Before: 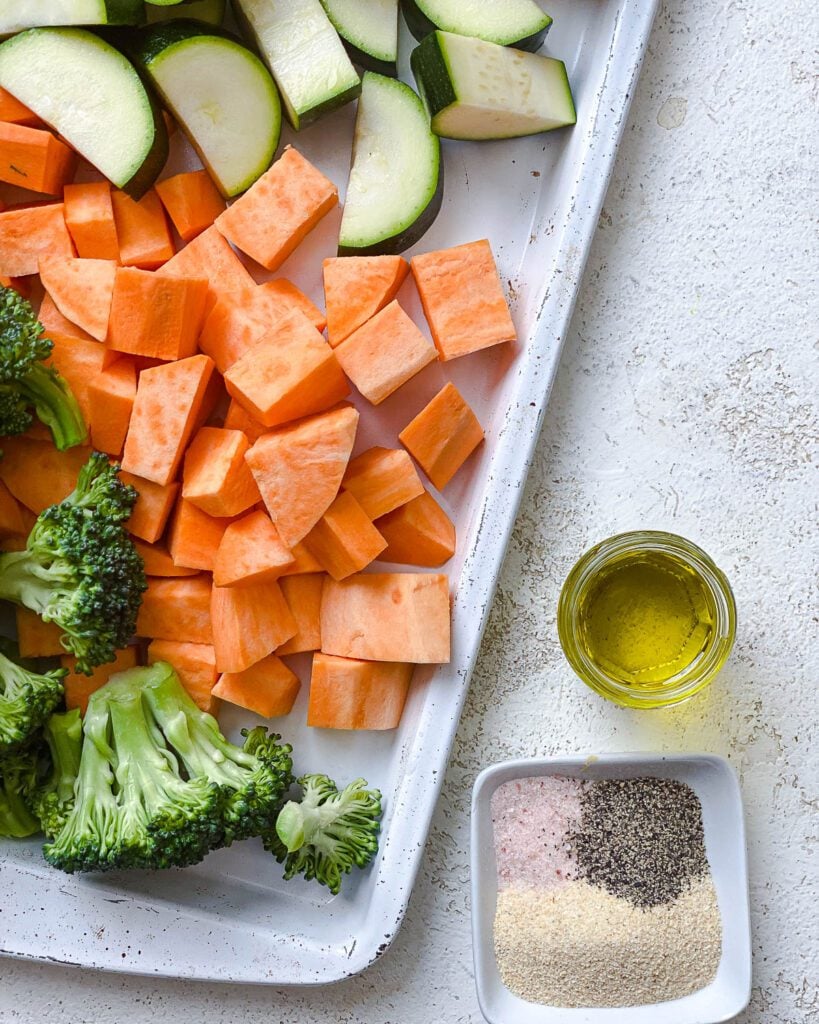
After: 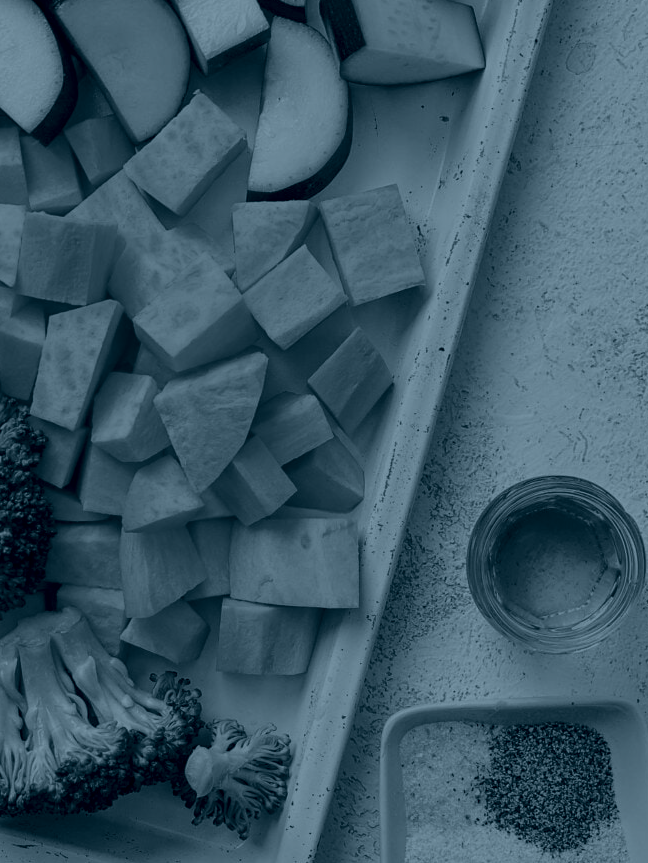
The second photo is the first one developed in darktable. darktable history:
colorize: hue 194.4°, saturation 29%, source mix 61.75%, lightness 3.98%, version 1
crop: left 11.225%, top 5.381%, right 9.565%, bottom 10.314%
color balance: contrast 10%
